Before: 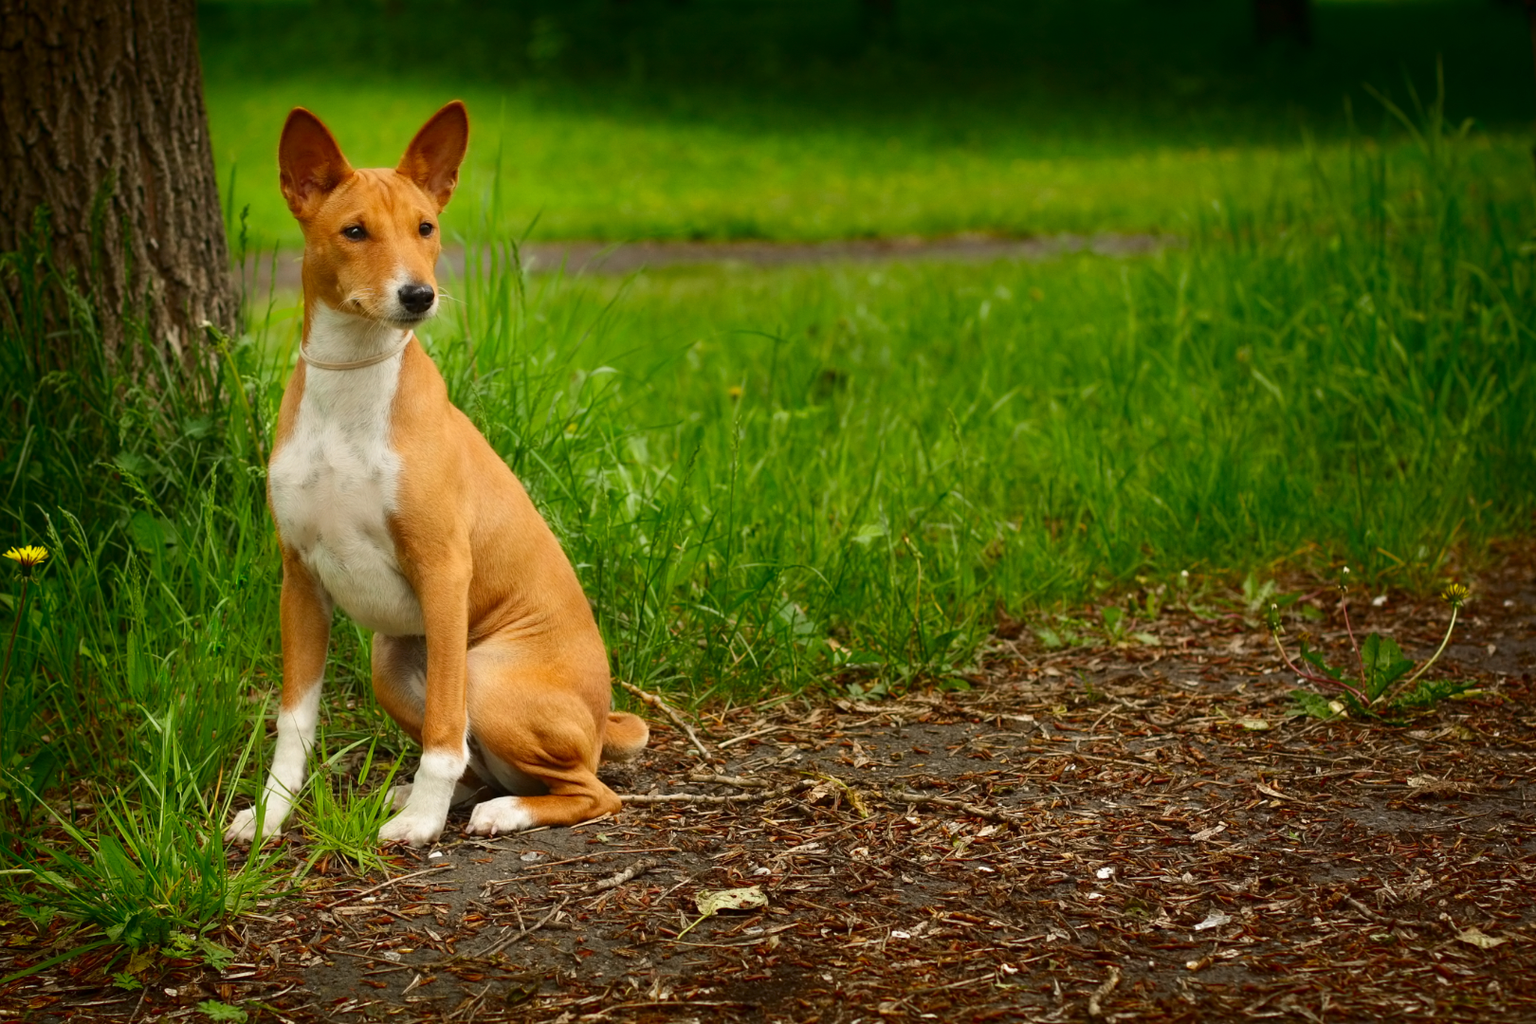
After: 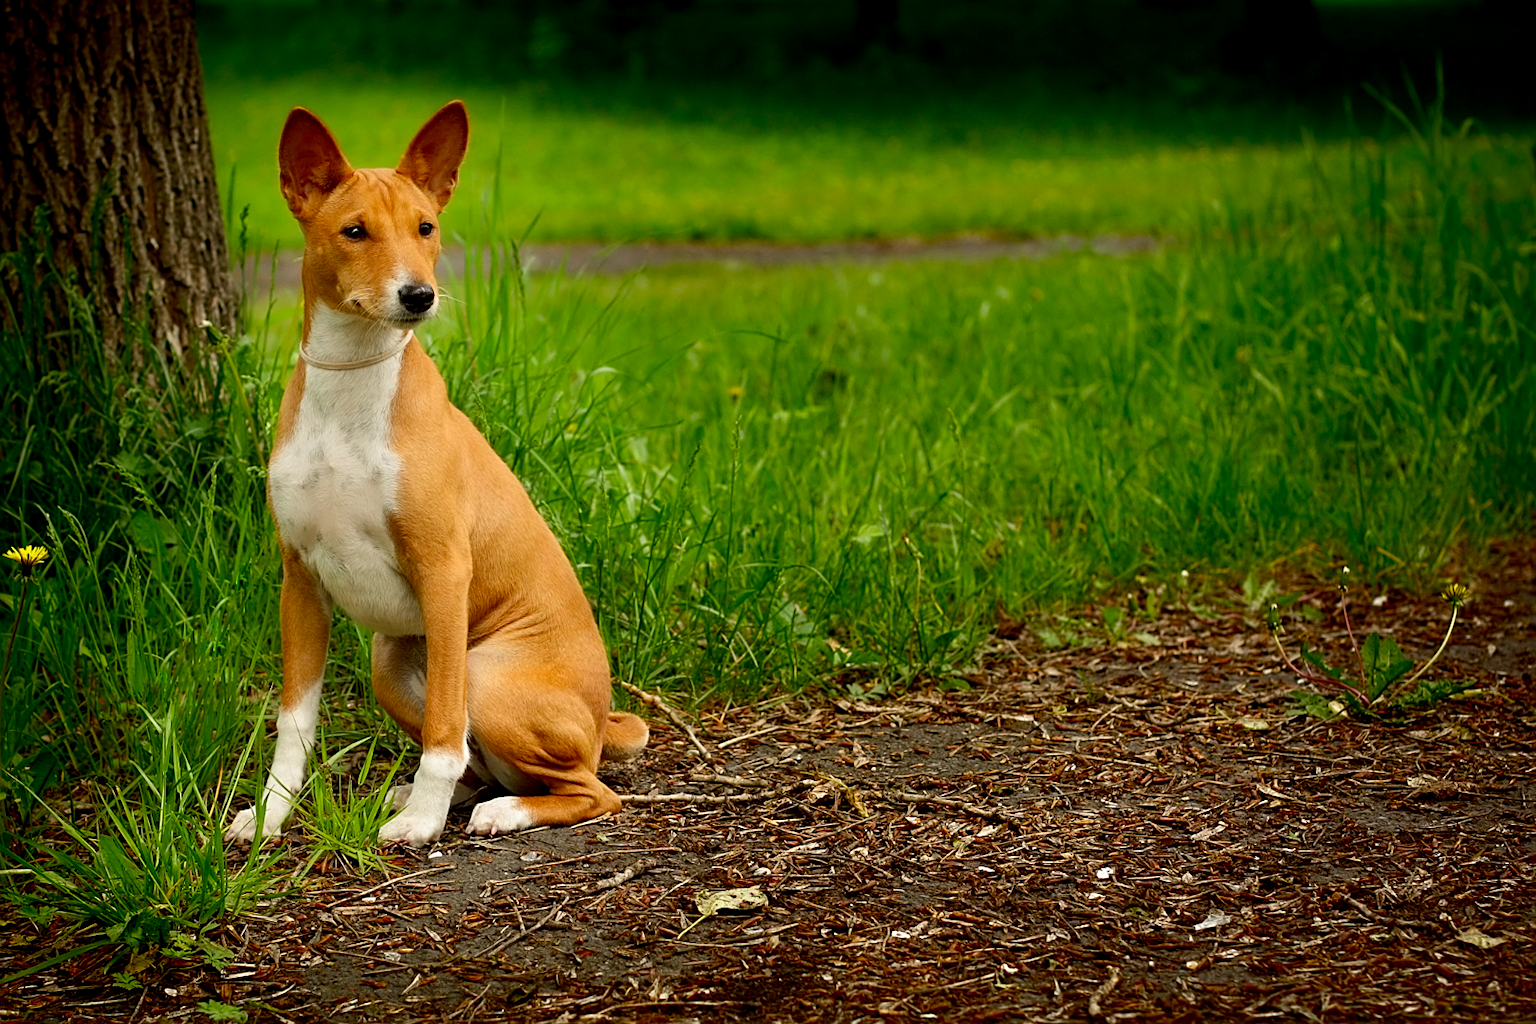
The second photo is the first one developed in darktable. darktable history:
exposure: black level correction 0.009, compensate highlight preservation false
sharpen: on, module defaults
